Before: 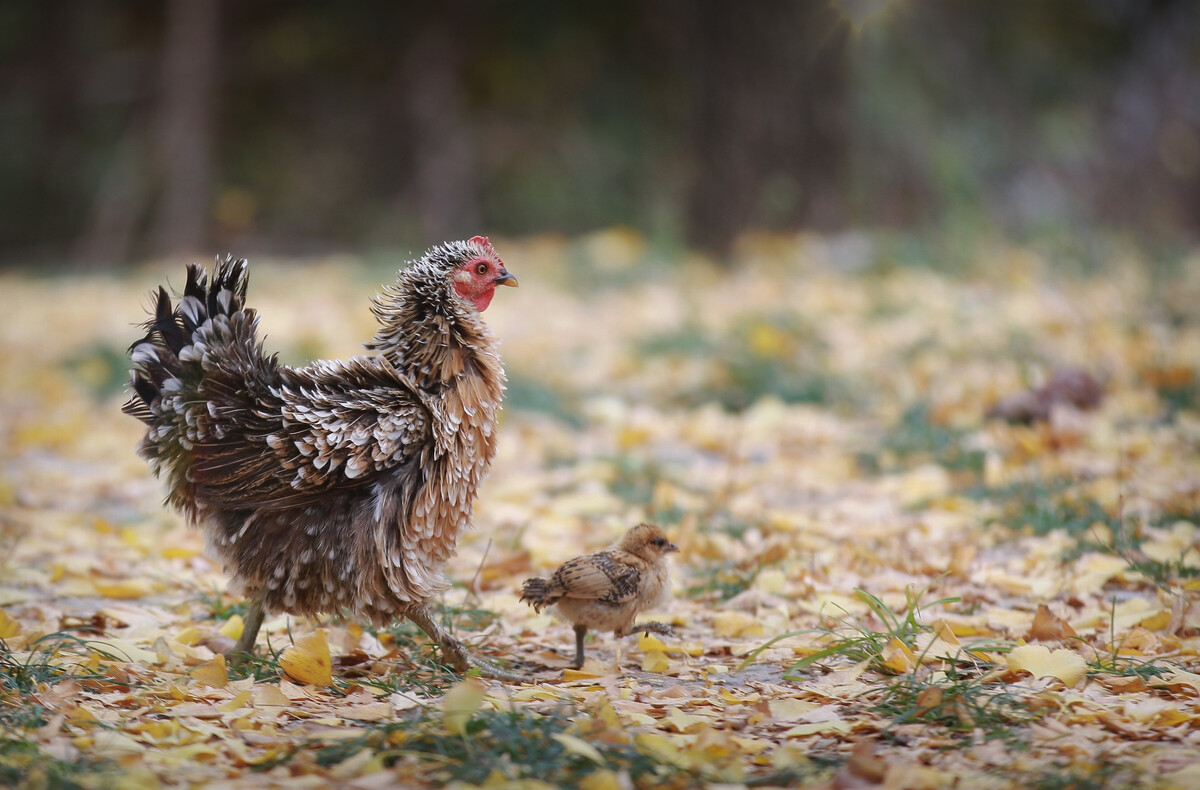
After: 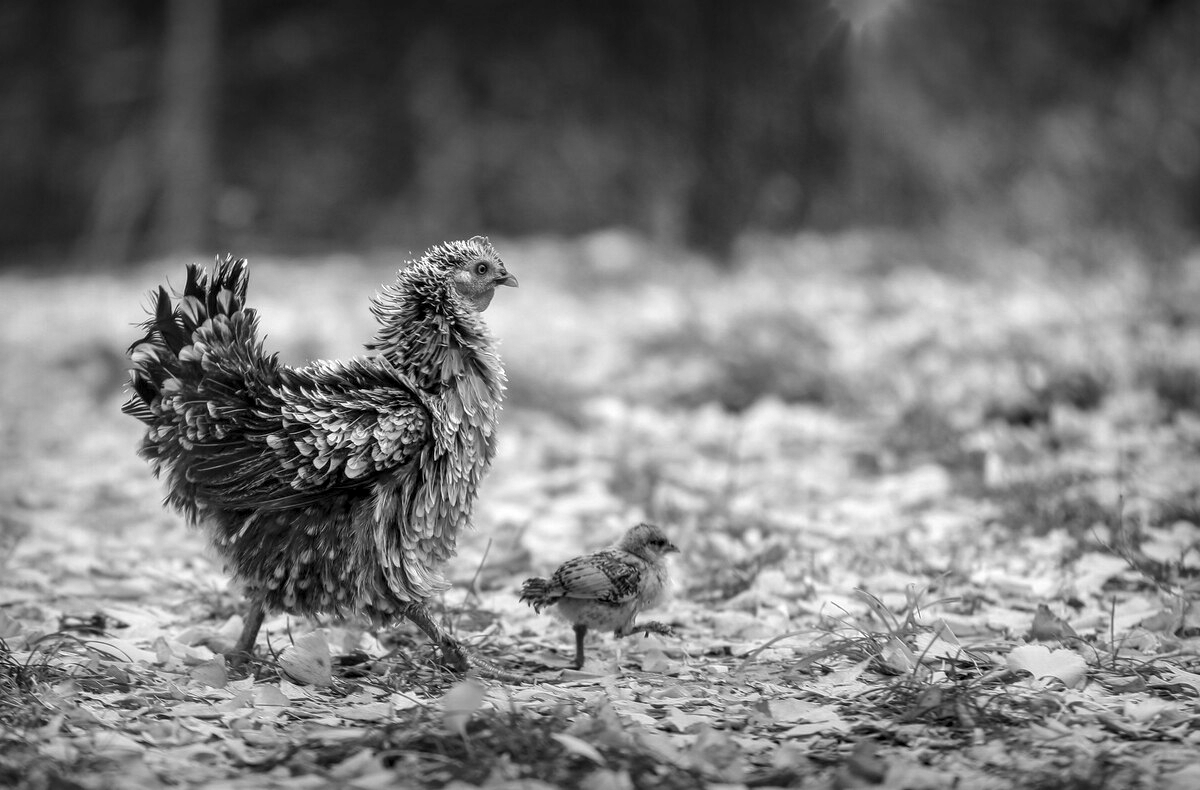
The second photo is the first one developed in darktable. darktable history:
local contrast: detail 150%
monochrome: on, module defaults
